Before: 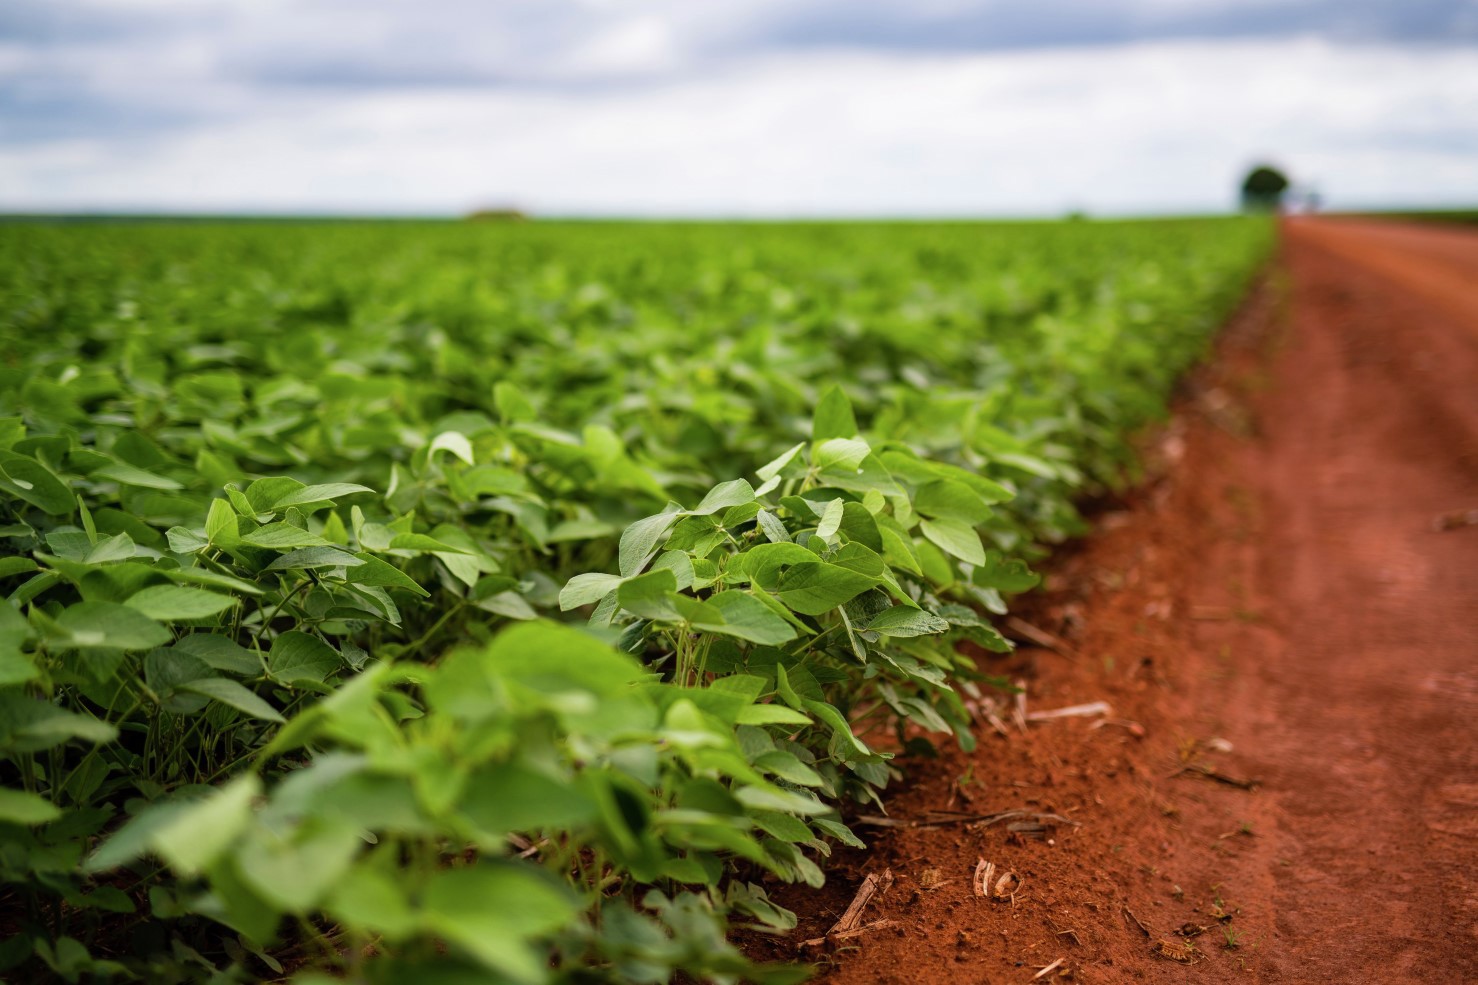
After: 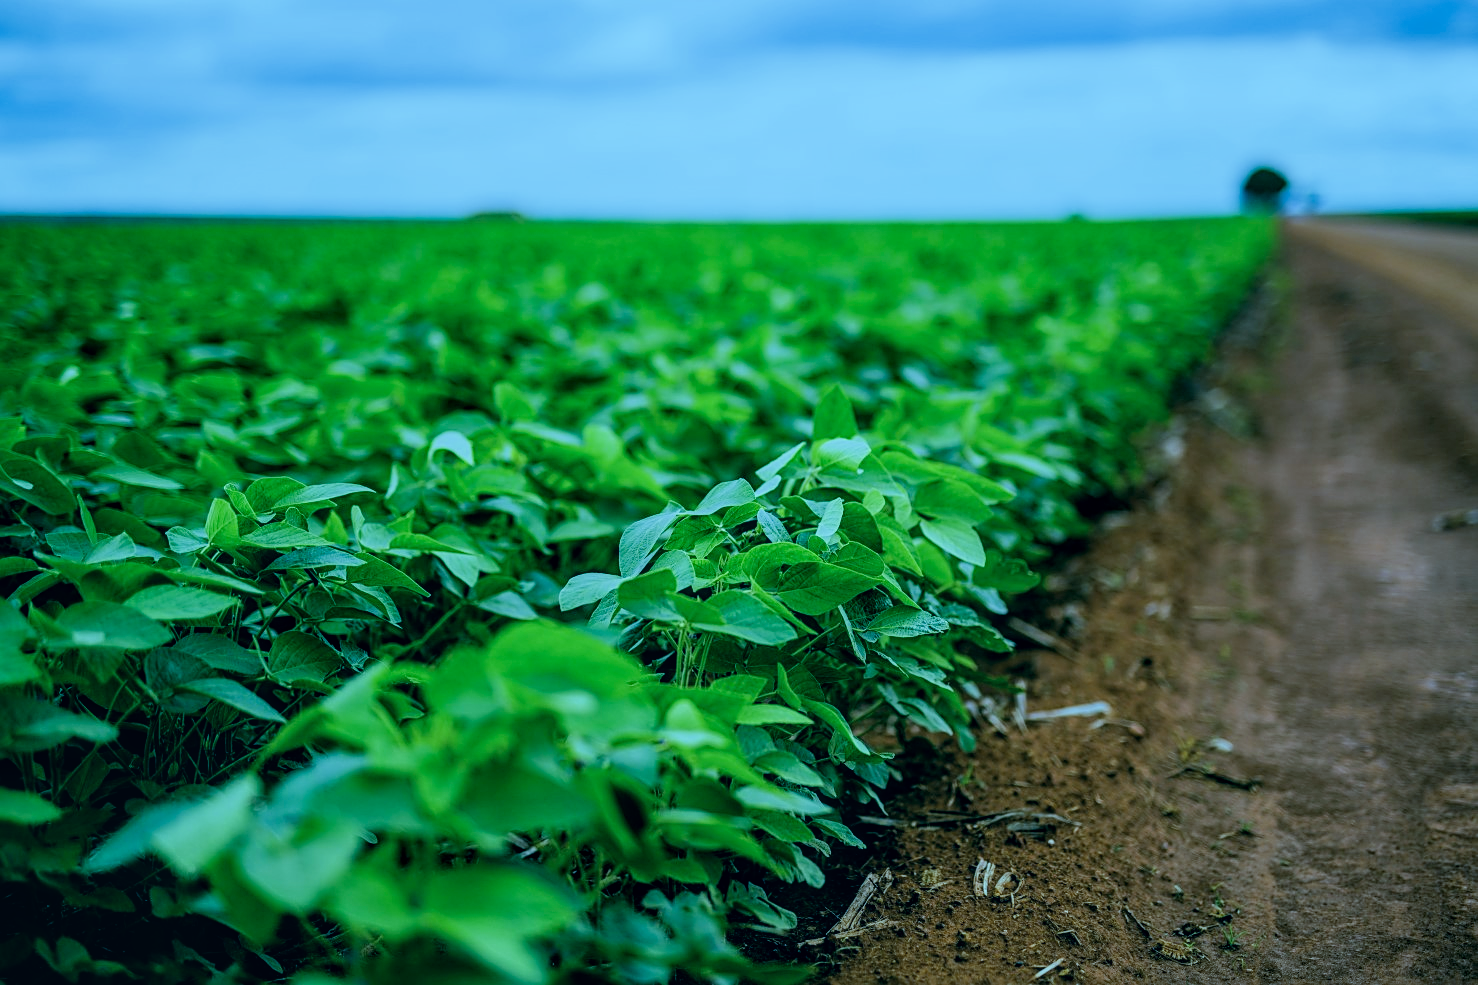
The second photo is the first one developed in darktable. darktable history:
shadows and highlights: shadows 0, highlights 40
color correction: highlights a* -20.08, highlights b* 9.8, shadows a* -20.4, shadows b* -10.76
filmic rgb: black relative exposure -7.65 EV, white relative exposure 4.56 EV, hardness 3.61
local contrast: detail 130%
white balance: red 0.766, blue 1.537
sharpen: on, module defaults
color balance rgb: global vibrance -1%, saturation formula JzAzBz (2021)
